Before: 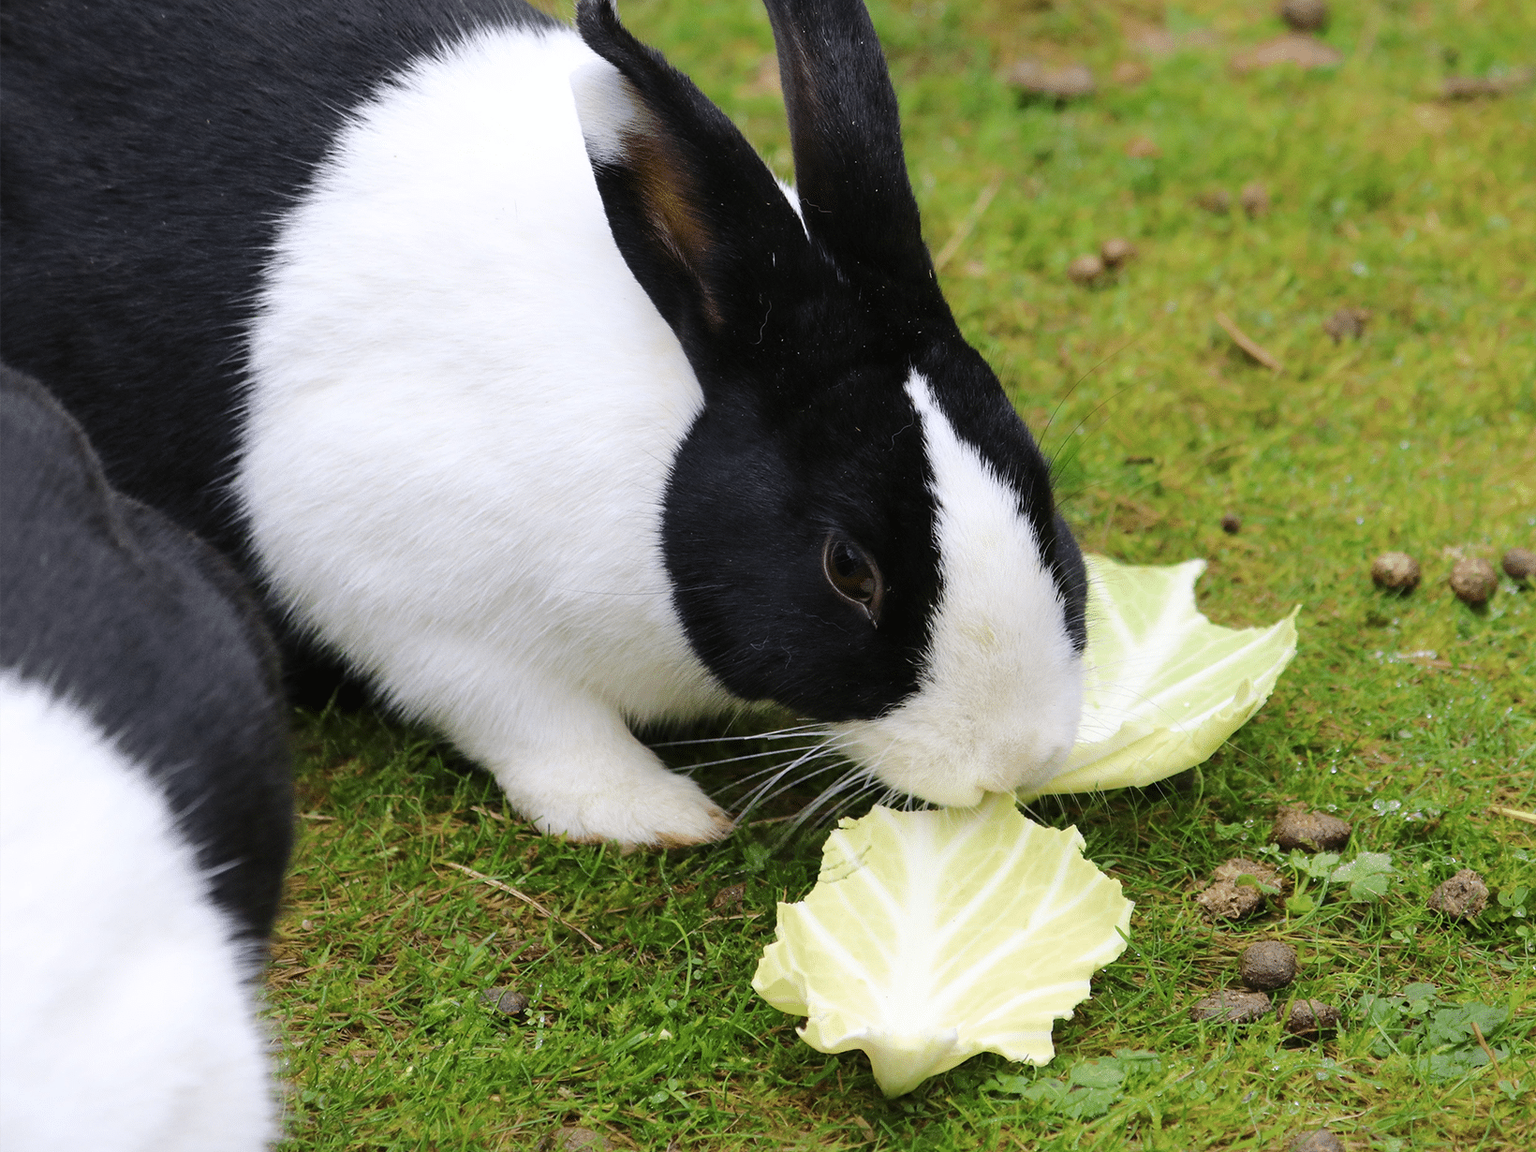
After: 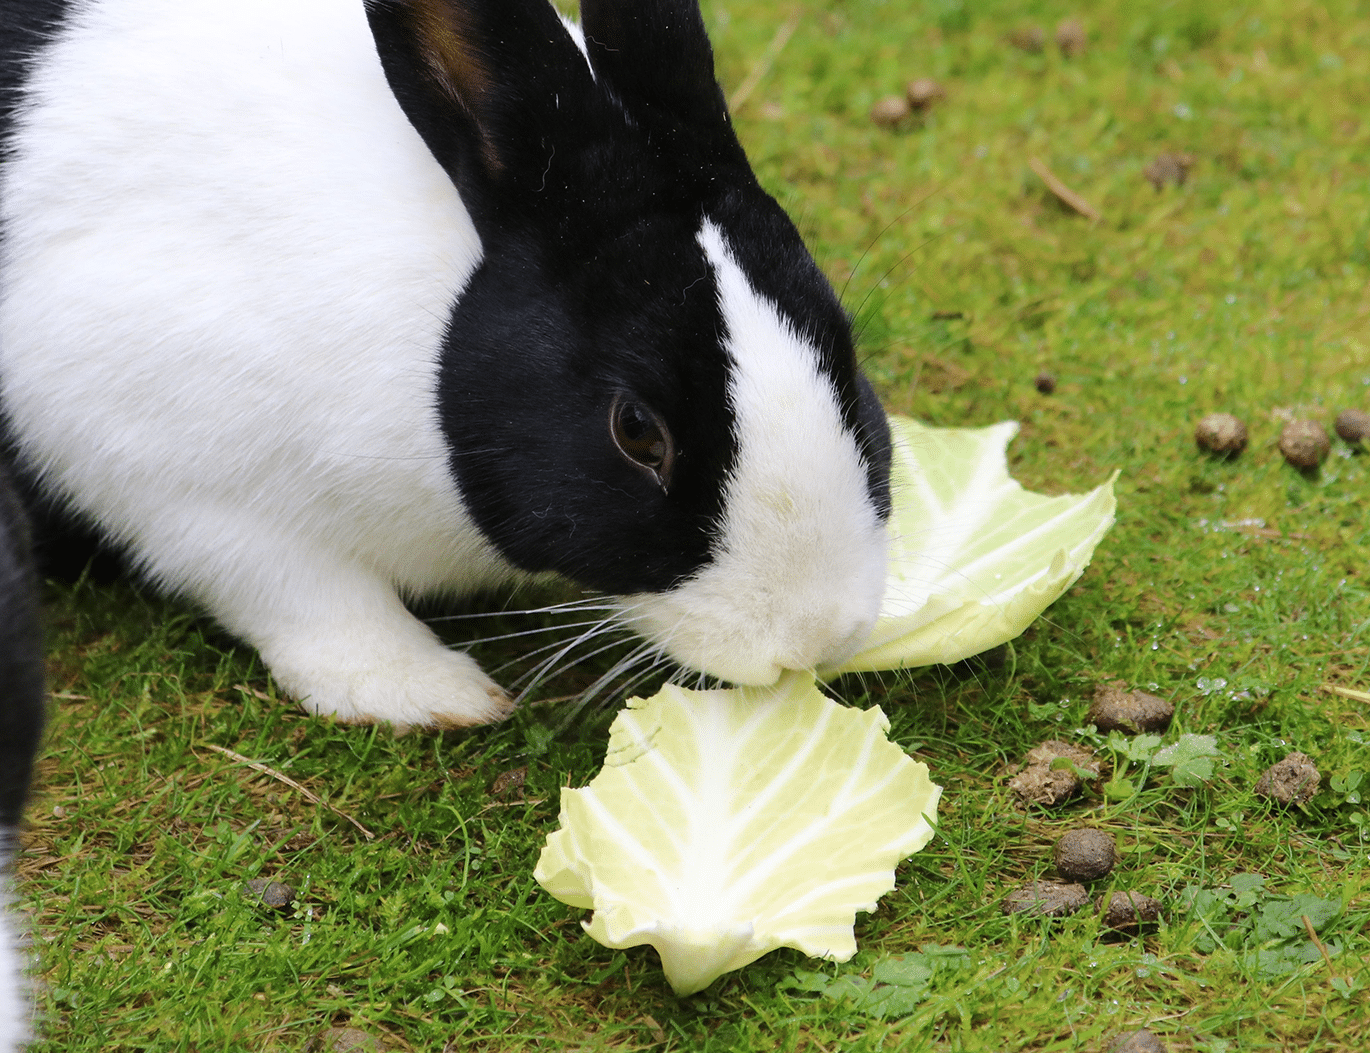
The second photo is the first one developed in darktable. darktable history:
crop: left 16.426%, top 14.346%
